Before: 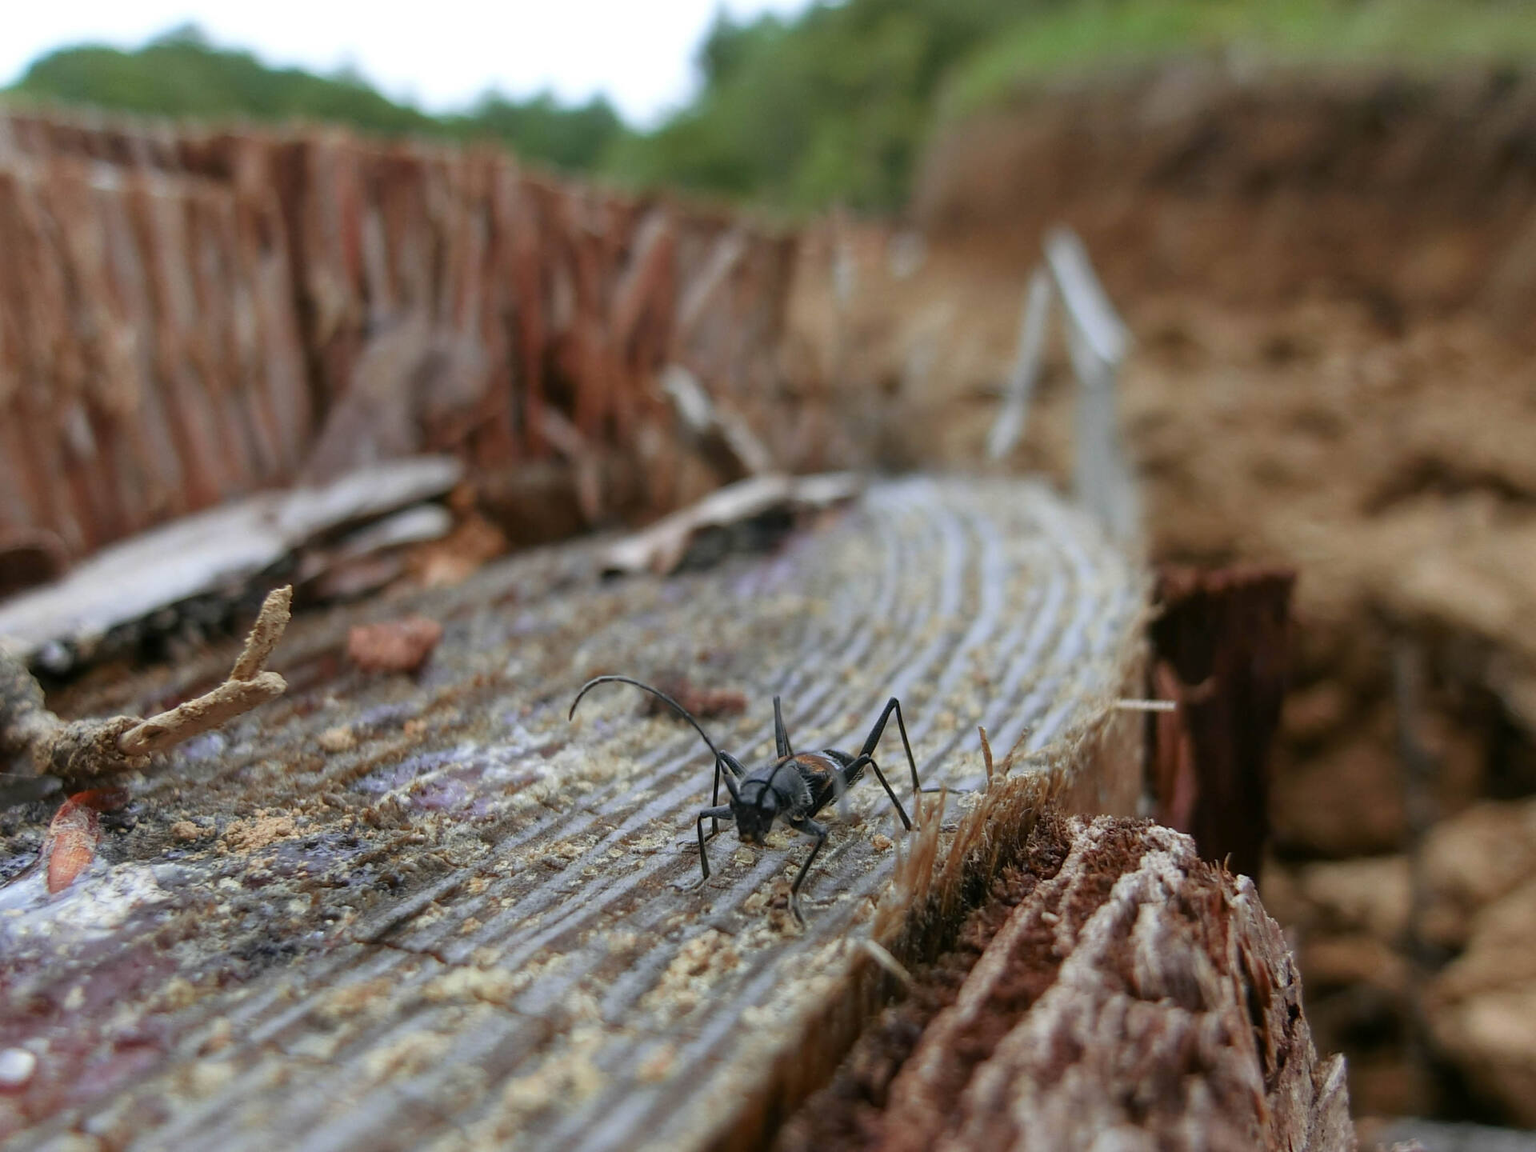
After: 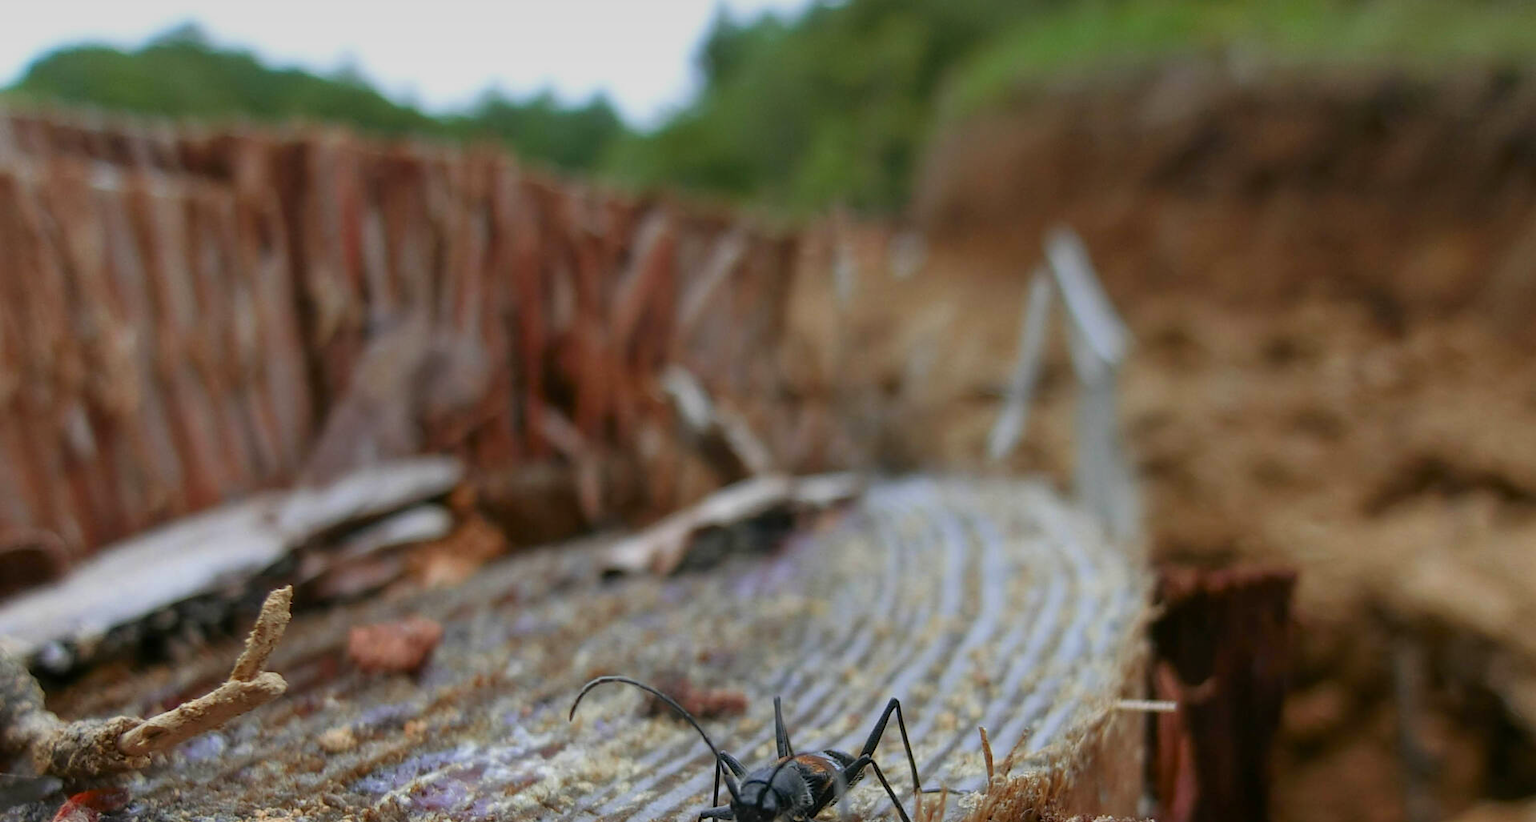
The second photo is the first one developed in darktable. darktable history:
crop: bottom 28.576%
color zones: curves: ch0 [(0, 0.613) (0.01, 0.613) (0.245, 0.448) (0.498, 0.529) (0.642, 0.665) (0.879, 0.777) (0.99, 0.613)]; ch1 [(0, 0) (0.143, 0) (0.286, 0) (0.429, 0) (0.571, 0) (0.714, 0) (0.857, 0)], mix -121.96%
graduated density: on, module defaults
